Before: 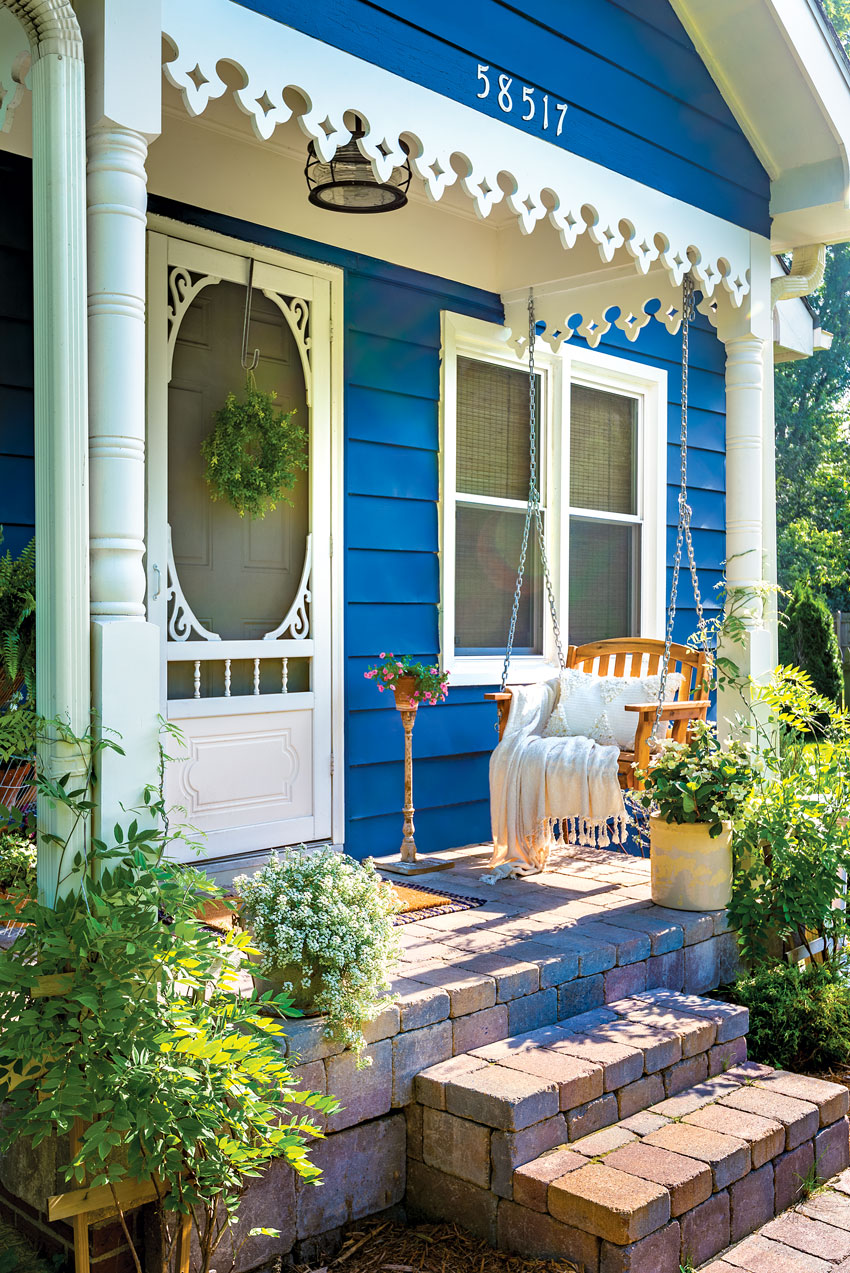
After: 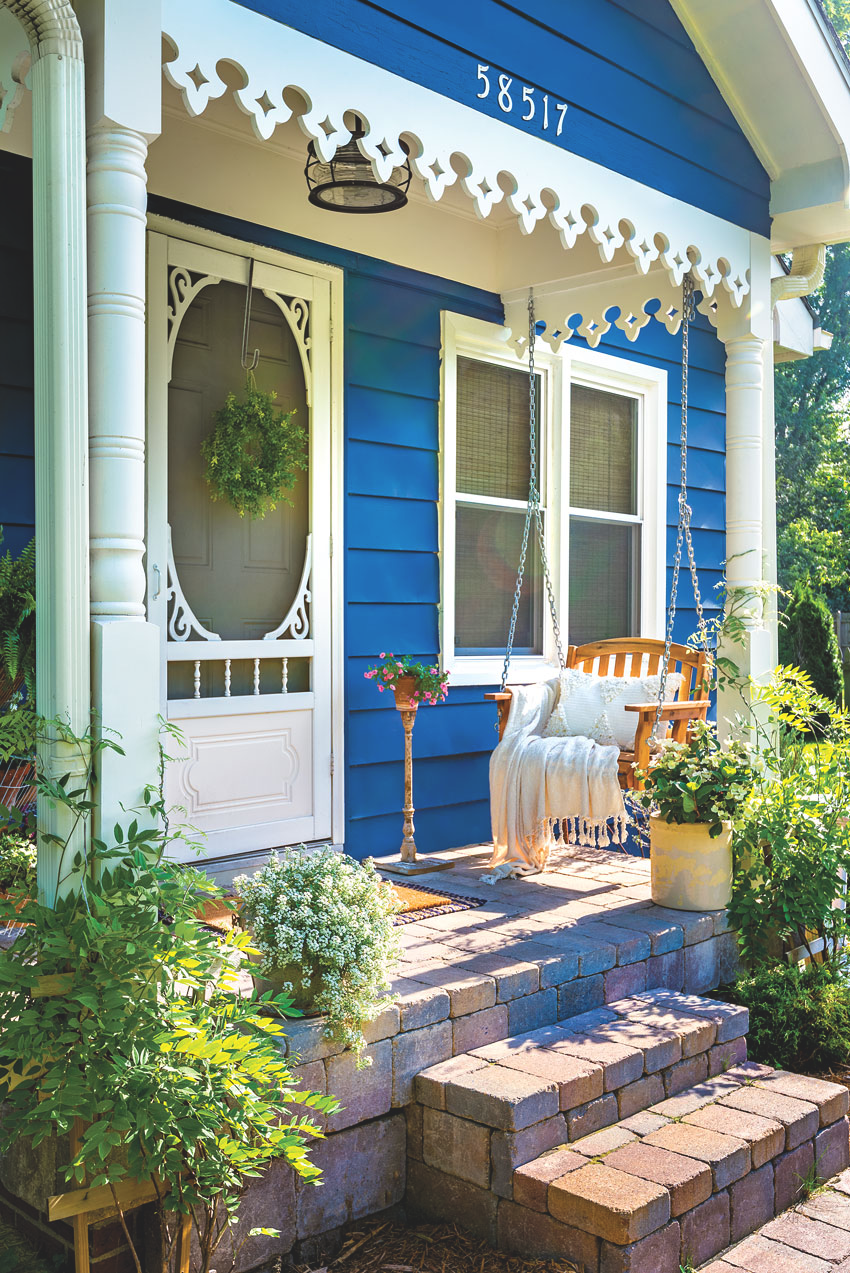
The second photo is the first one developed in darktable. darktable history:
exposure: black level correction -0.016, compensate highlight preservation false
